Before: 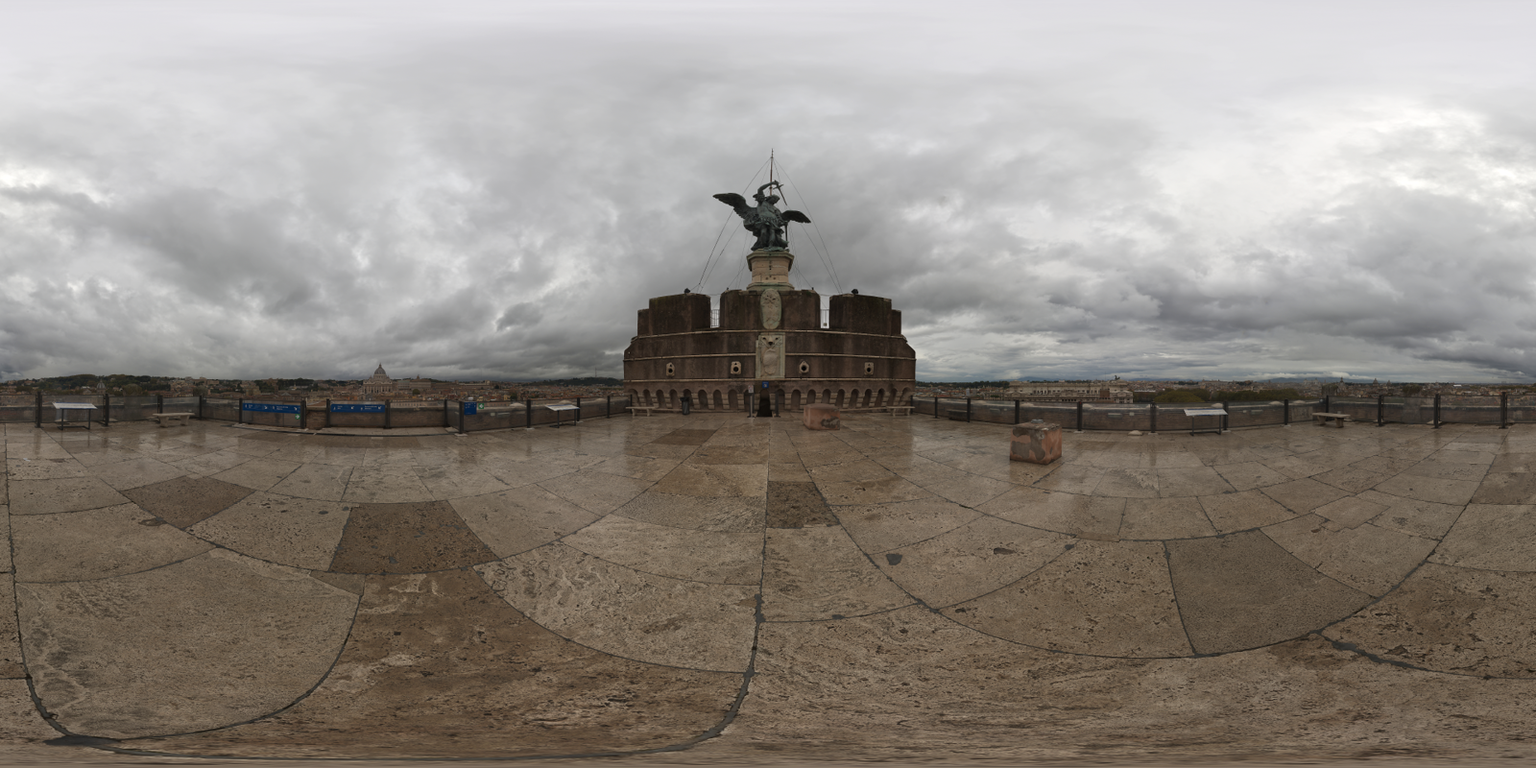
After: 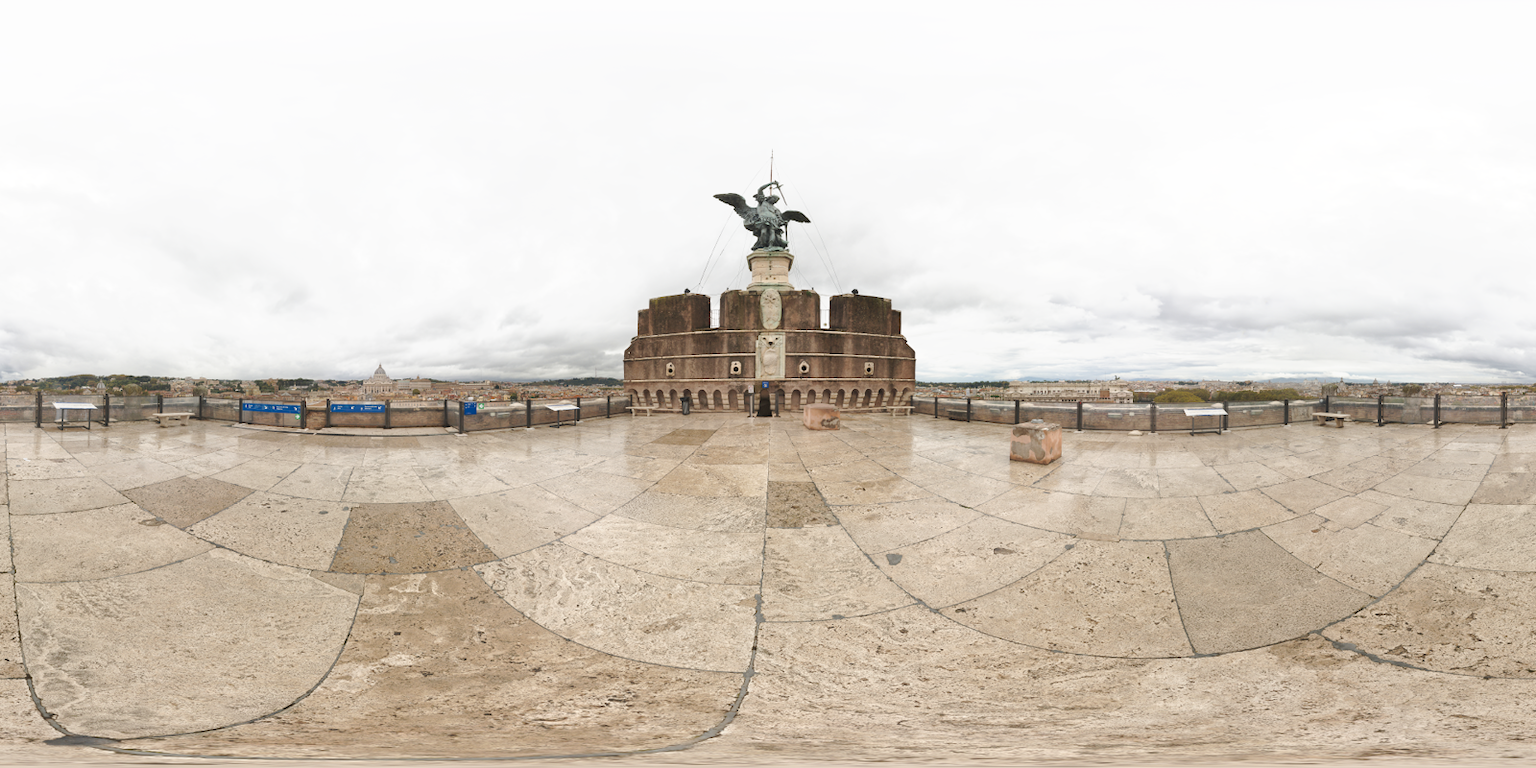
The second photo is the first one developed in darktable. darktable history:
base curve: curves: ch0 [(0, 0) (0.025, 0.046) (0.112, 0.277) (0.467, 0.74) (0.814, 0.929) (1, 0.942)], preserve colors none
exposure: black level correction 0, exposure 1.099 EV, compensate highlight preservation false
